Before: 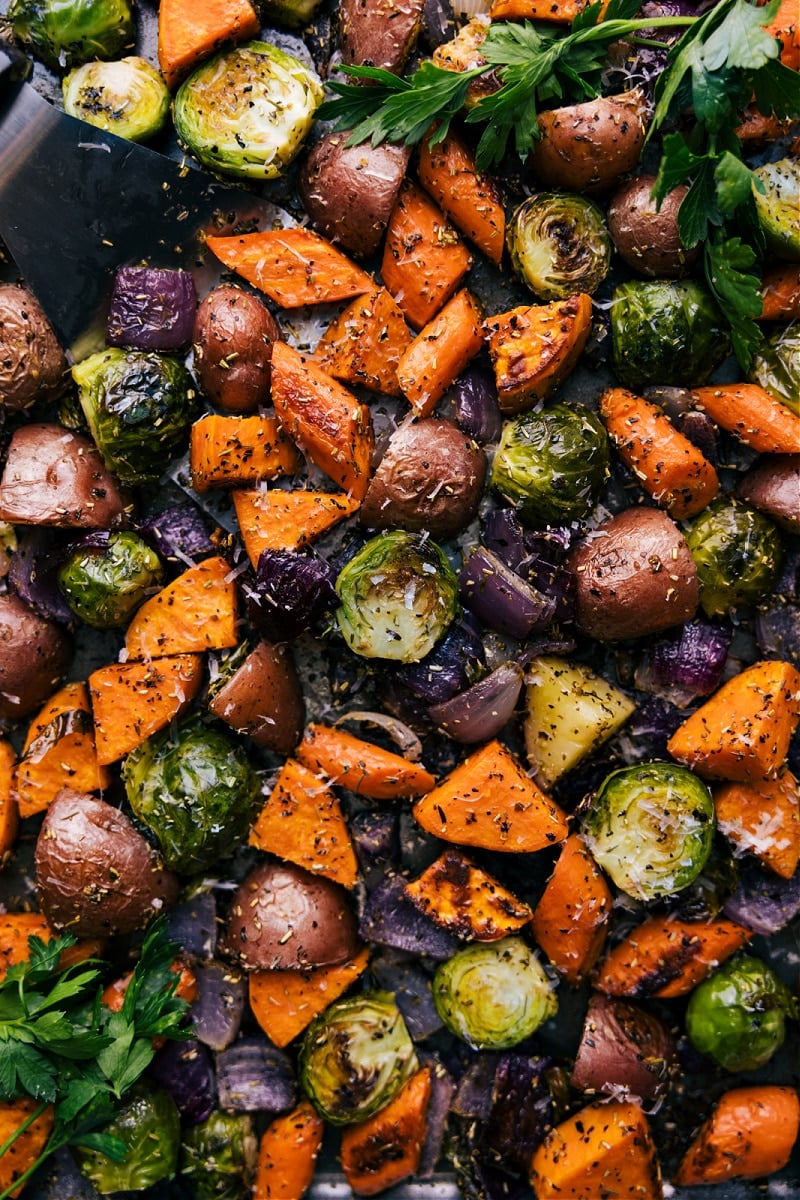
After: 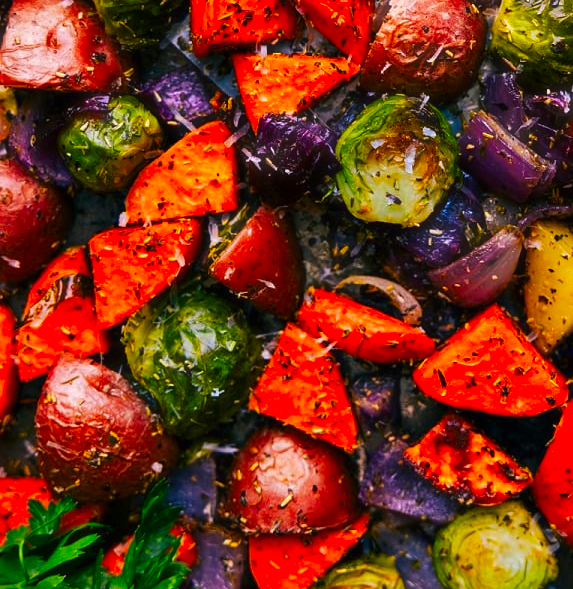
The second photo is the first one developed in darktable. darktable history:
crop: top 36.405%, right 28.312%, bottom 14.507%
color correction: highlights b* -0.049, saturation 2.11
shadows and highlights: shadows -26.06, highlights 49.81, soften with gaussian
haze removal: strength -0.056, compatibility mode true, adaptive false
